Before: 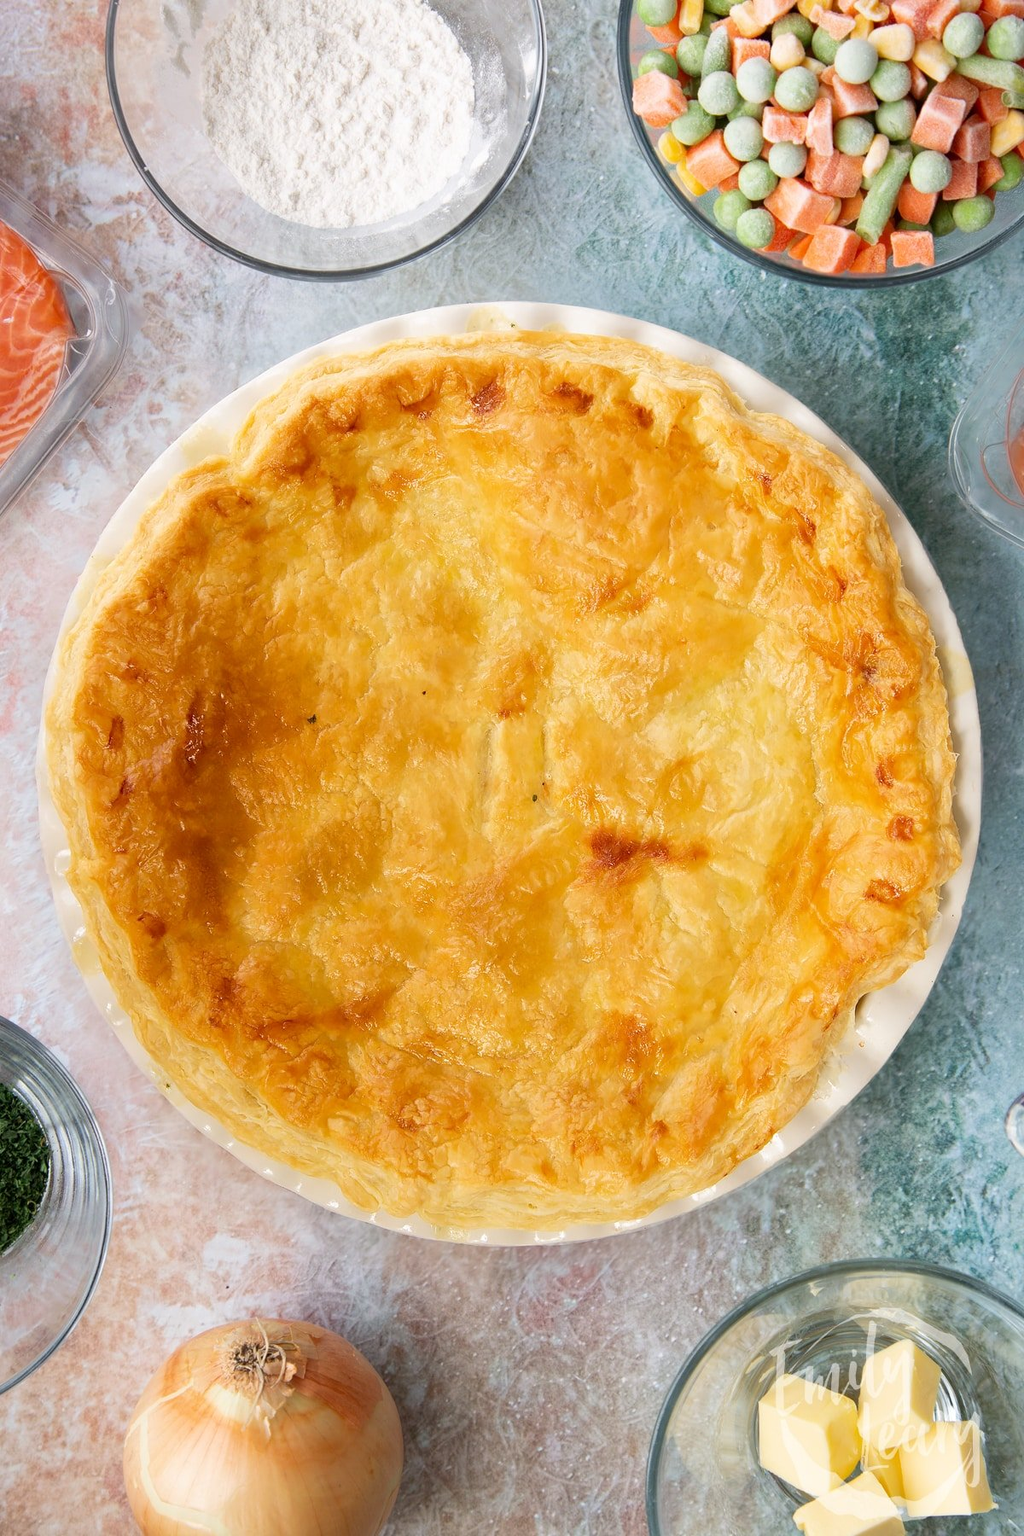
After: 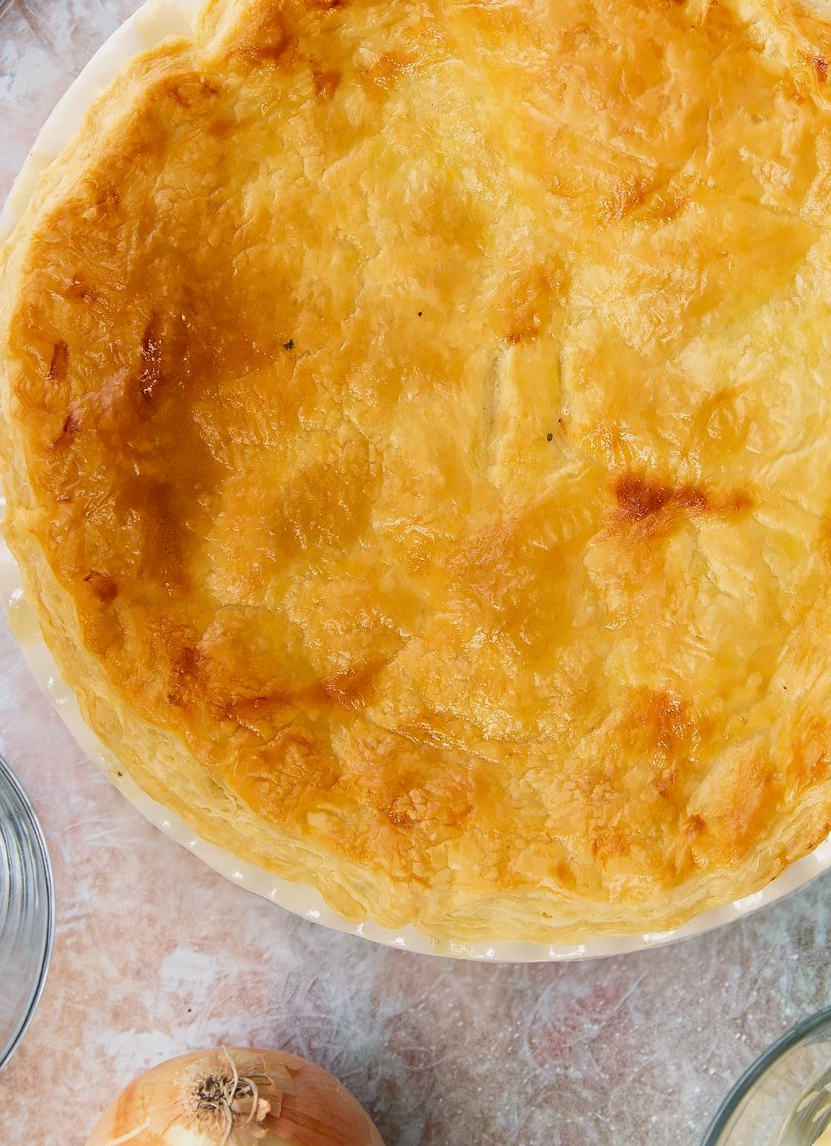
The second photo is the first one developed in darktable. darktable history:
crop: left 6.488%, top 27.668%, right 24.183%, bottom 8.656%
exposure: exposure -0.116 EV, compensate exposure bias true, compensate highlight preservation false
